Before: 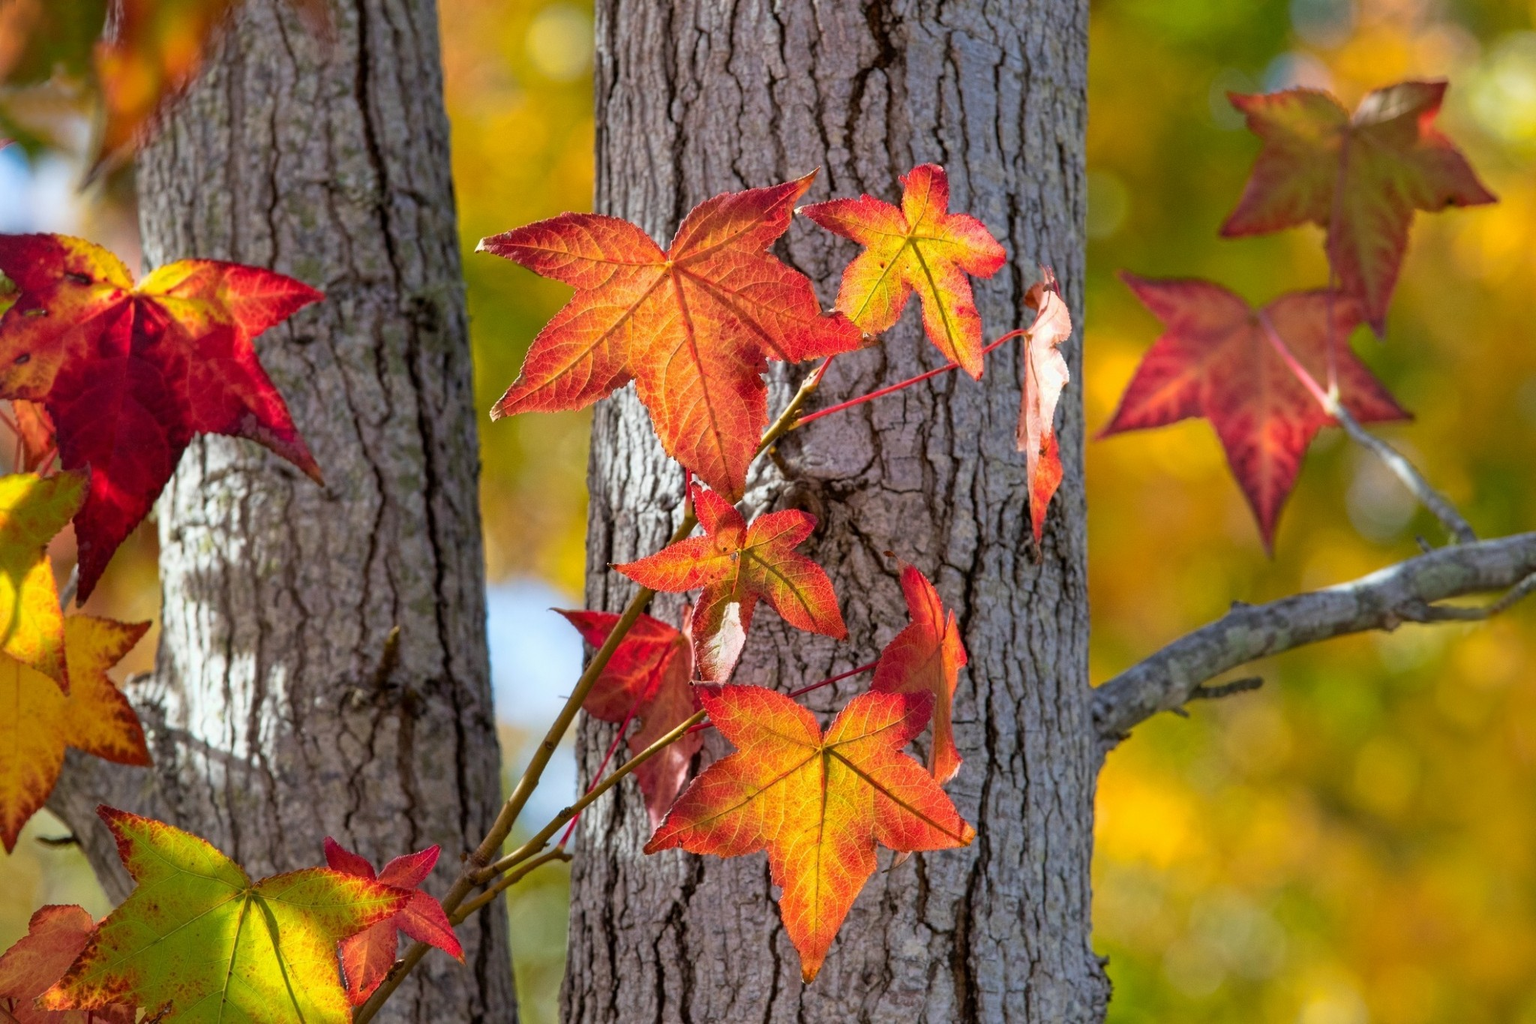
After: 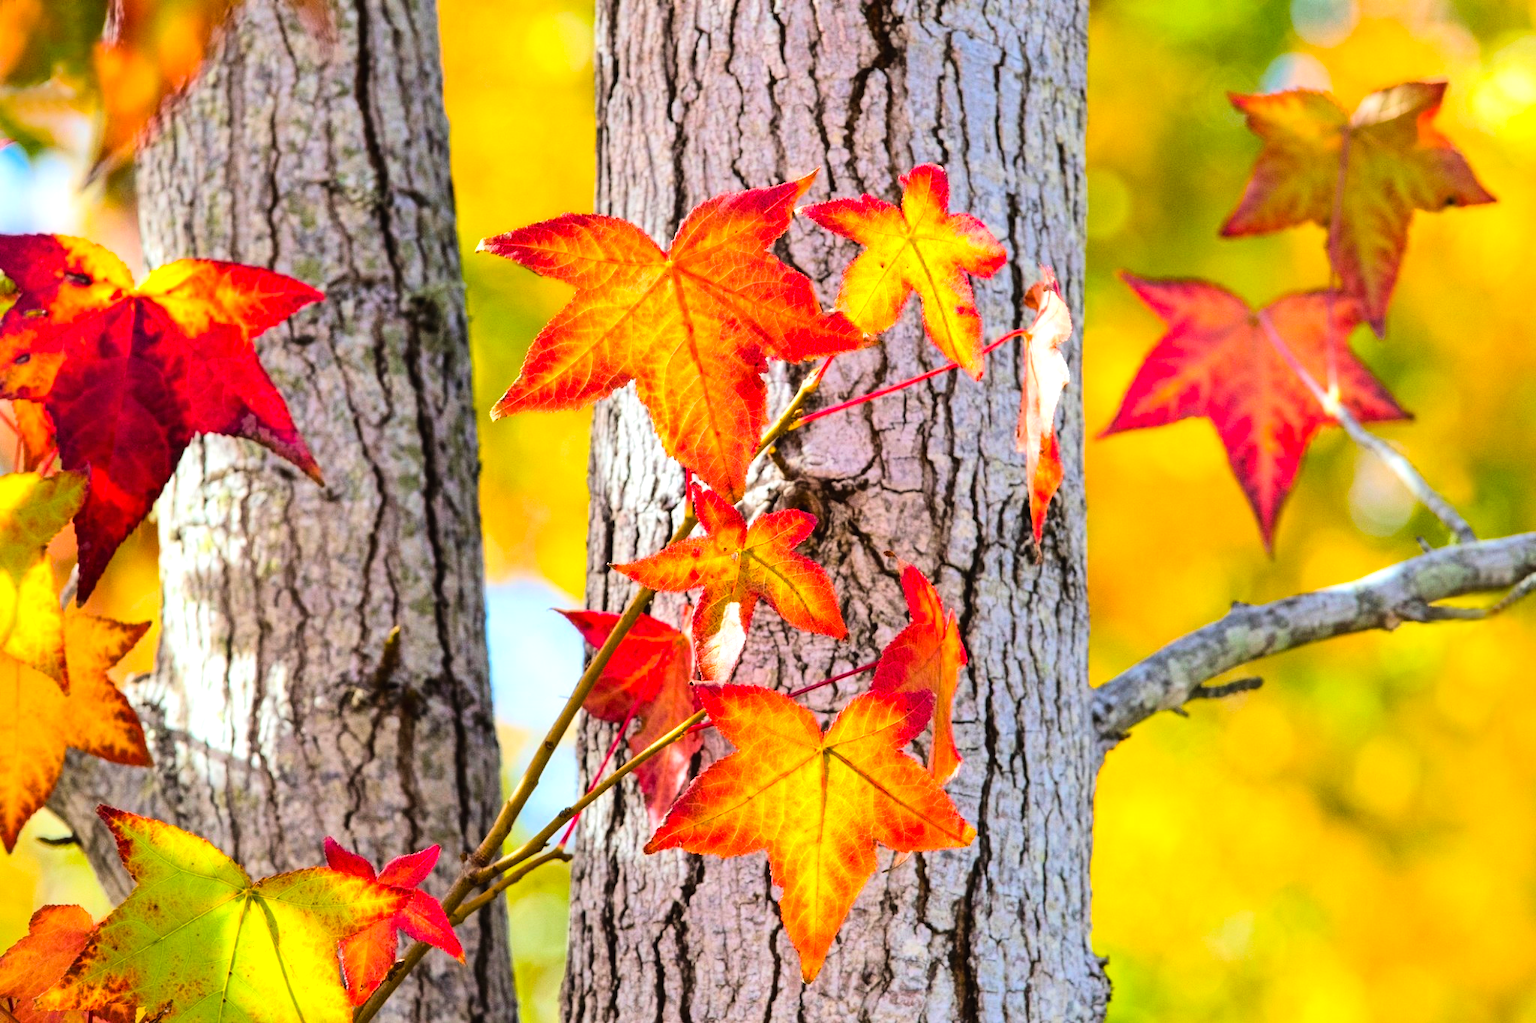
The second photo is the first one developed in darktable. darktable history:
color balance rgb: global offset › luminance 0.25%, global offset › hue 171.89°, perceptual saturation grading › global saturation 30.865%, perceptual brilliance grading › highlights 9.58%, perceptual brilliance grading › shadows -5.032%
tone equalizer: -7 EV 0.164 EV, -6 EV 0.56 EV, -5 EV 1.17 EV, -4 EV 1.34 EV, -3 EV 1.17 EV, -2 EV 0.6 EV, -1 EV 0.15 EV, edges refinement/feathering 500, mask exposure compensation -1.57 EV, preserve details no
